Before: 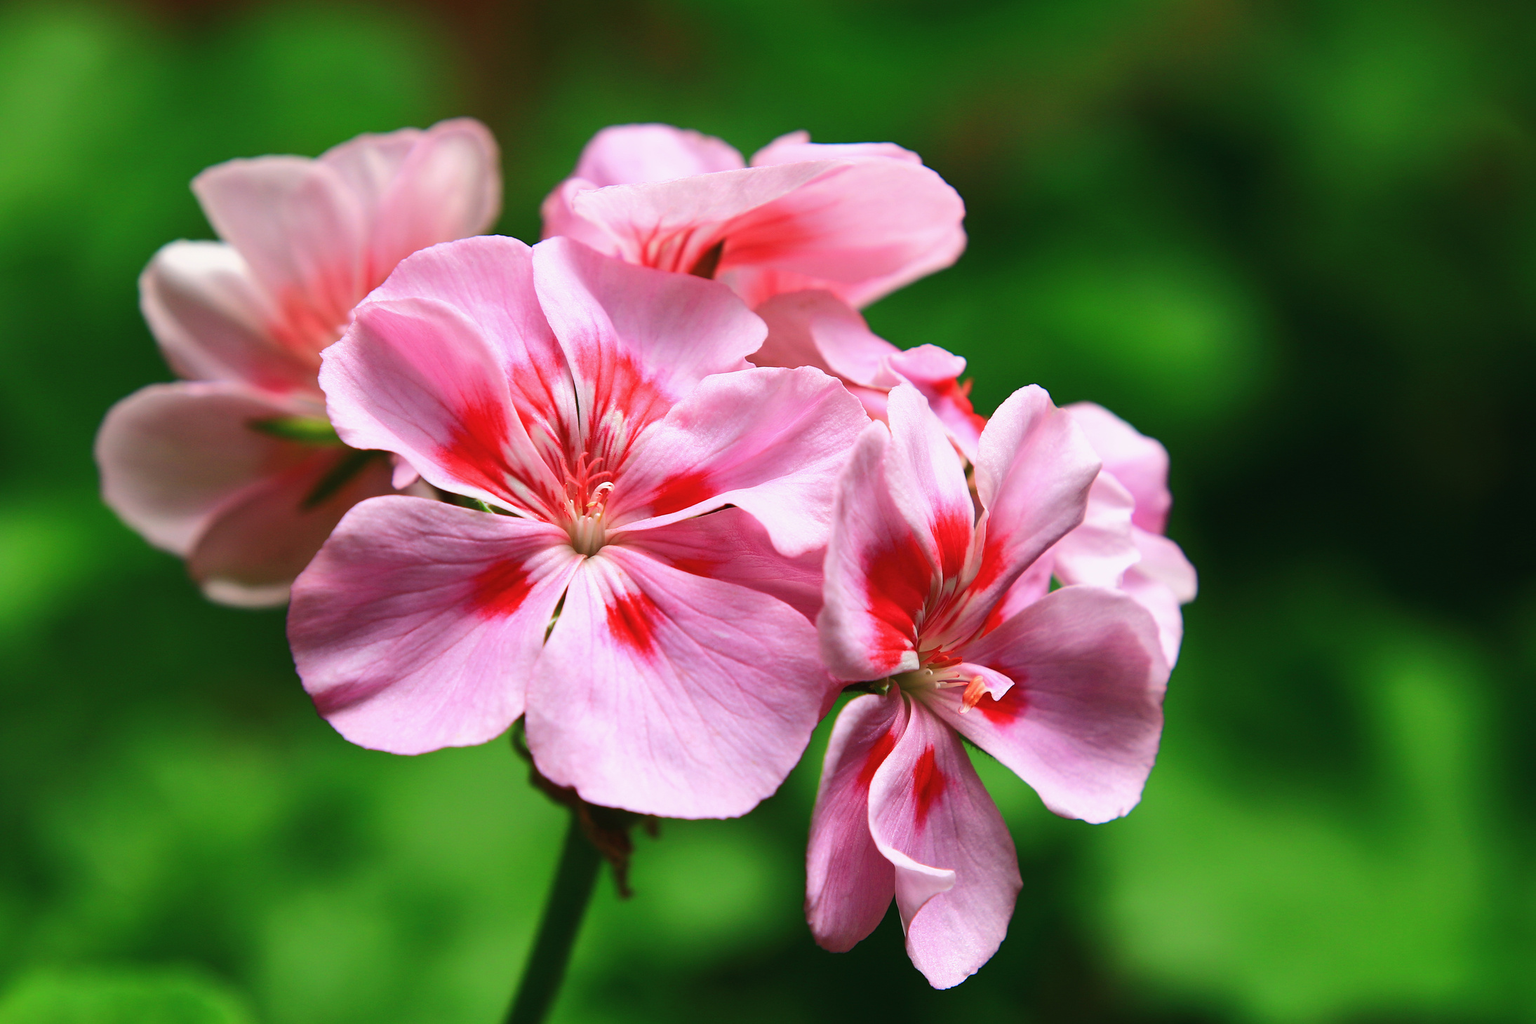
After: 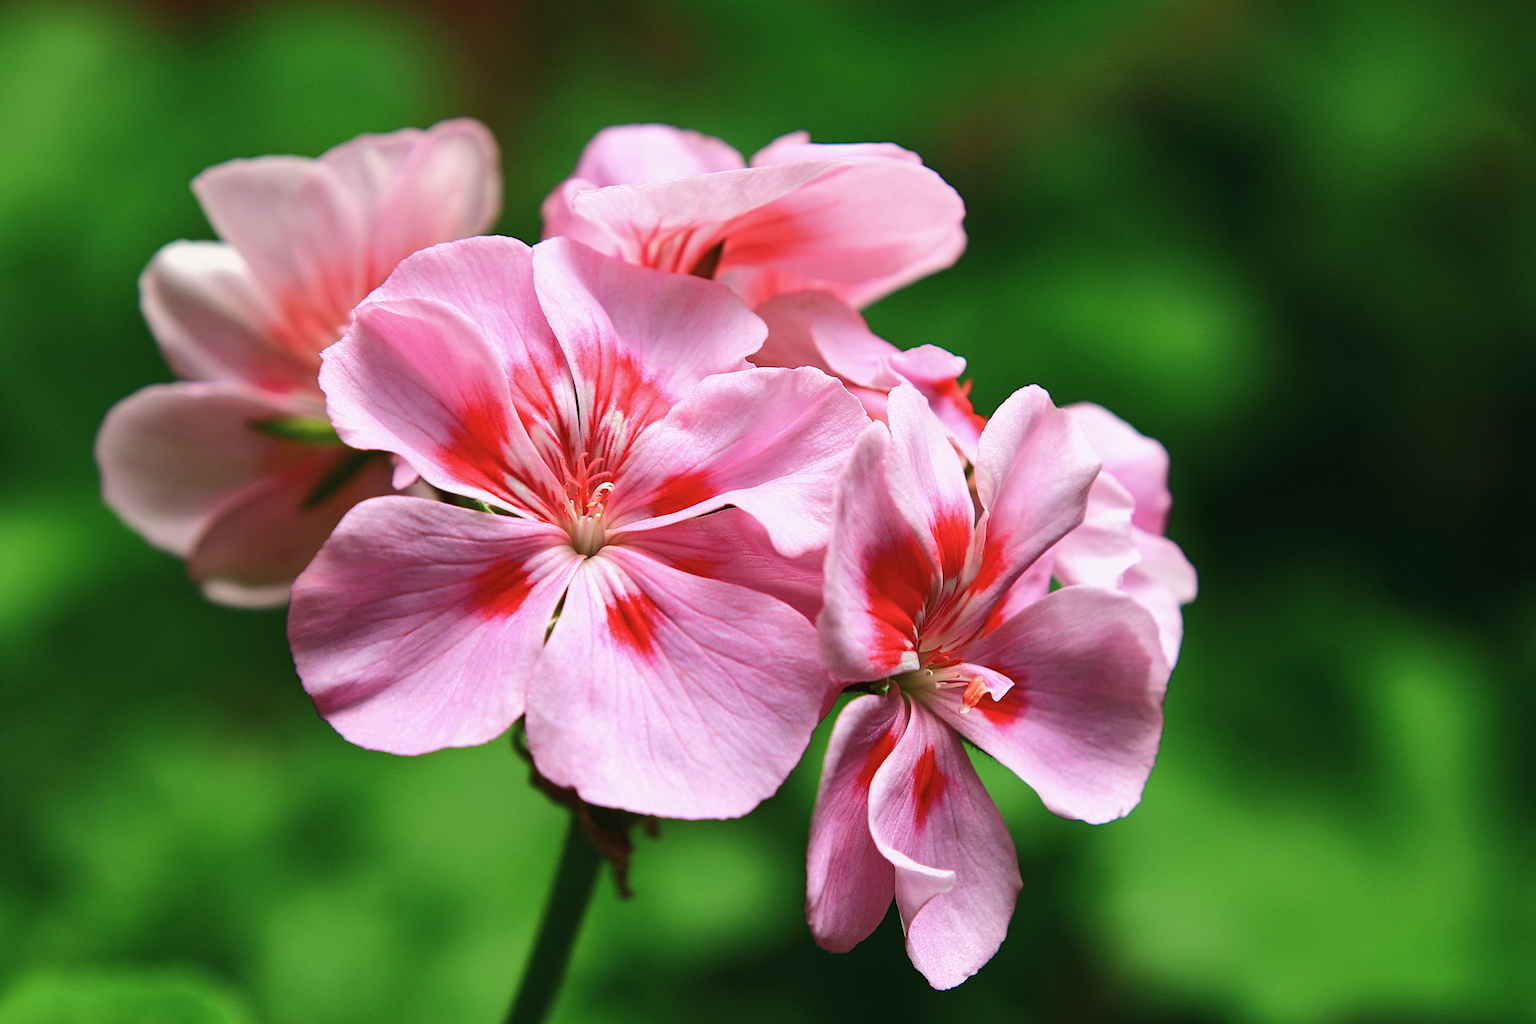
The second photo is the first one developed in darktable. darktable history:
contrast equalizer: octaves 7, y [[0.5, 0.5, 0.5, 0.512, 0.552, 0.62], [0.5 ×6], [0.5 ×4, 0.504, 0.553], [0 ×6], [0 ×6]]
contrast brightness saturation: saturation -0.057
